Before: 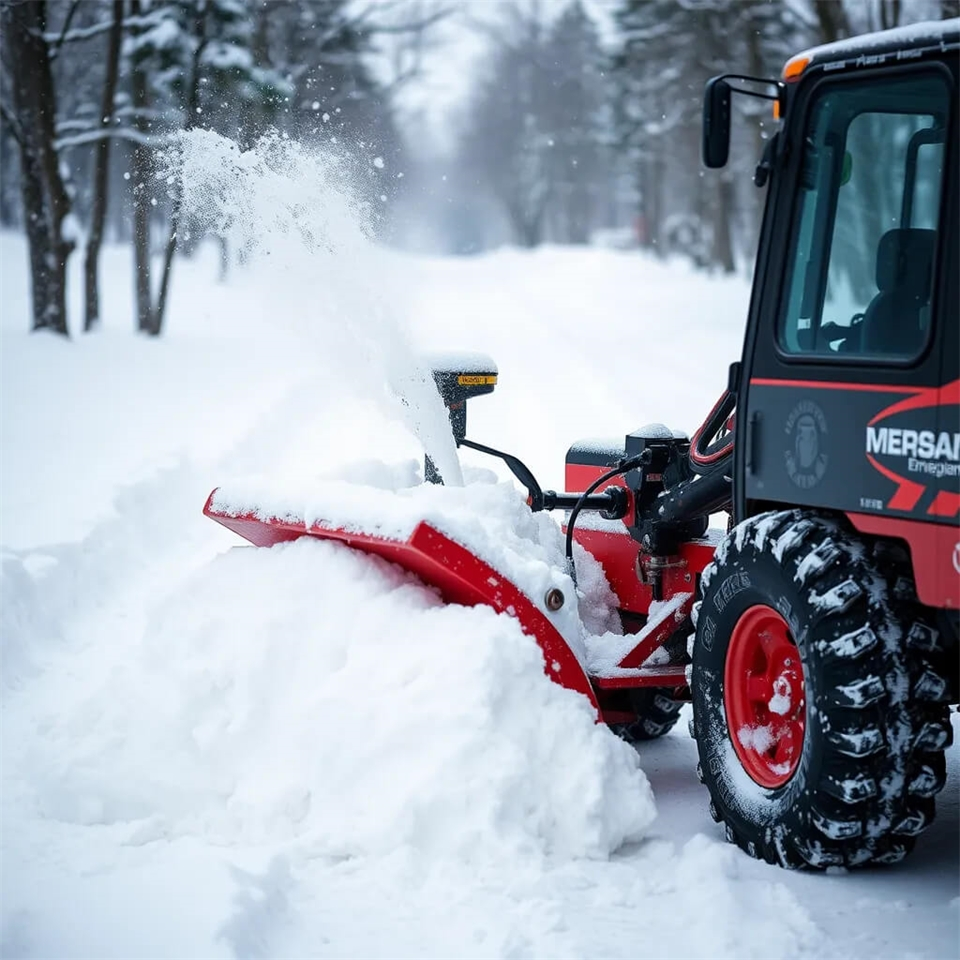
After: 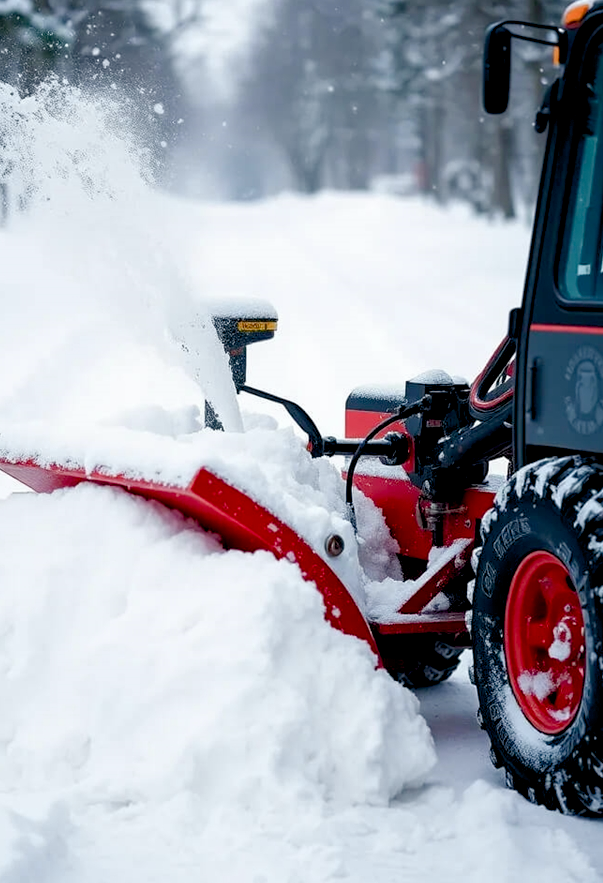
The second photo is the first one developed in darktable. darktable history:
crop and rotate: left 22.949%, top 5.646%, right 14.235%, bottom 2.353%
color balance rgb: global offset › luminance -0.871%, perceptual saturation grading › global saturation 20%, perceptual saturation grading › highlights -49.925%, perceptual saturation grading › shadows 24.063%
